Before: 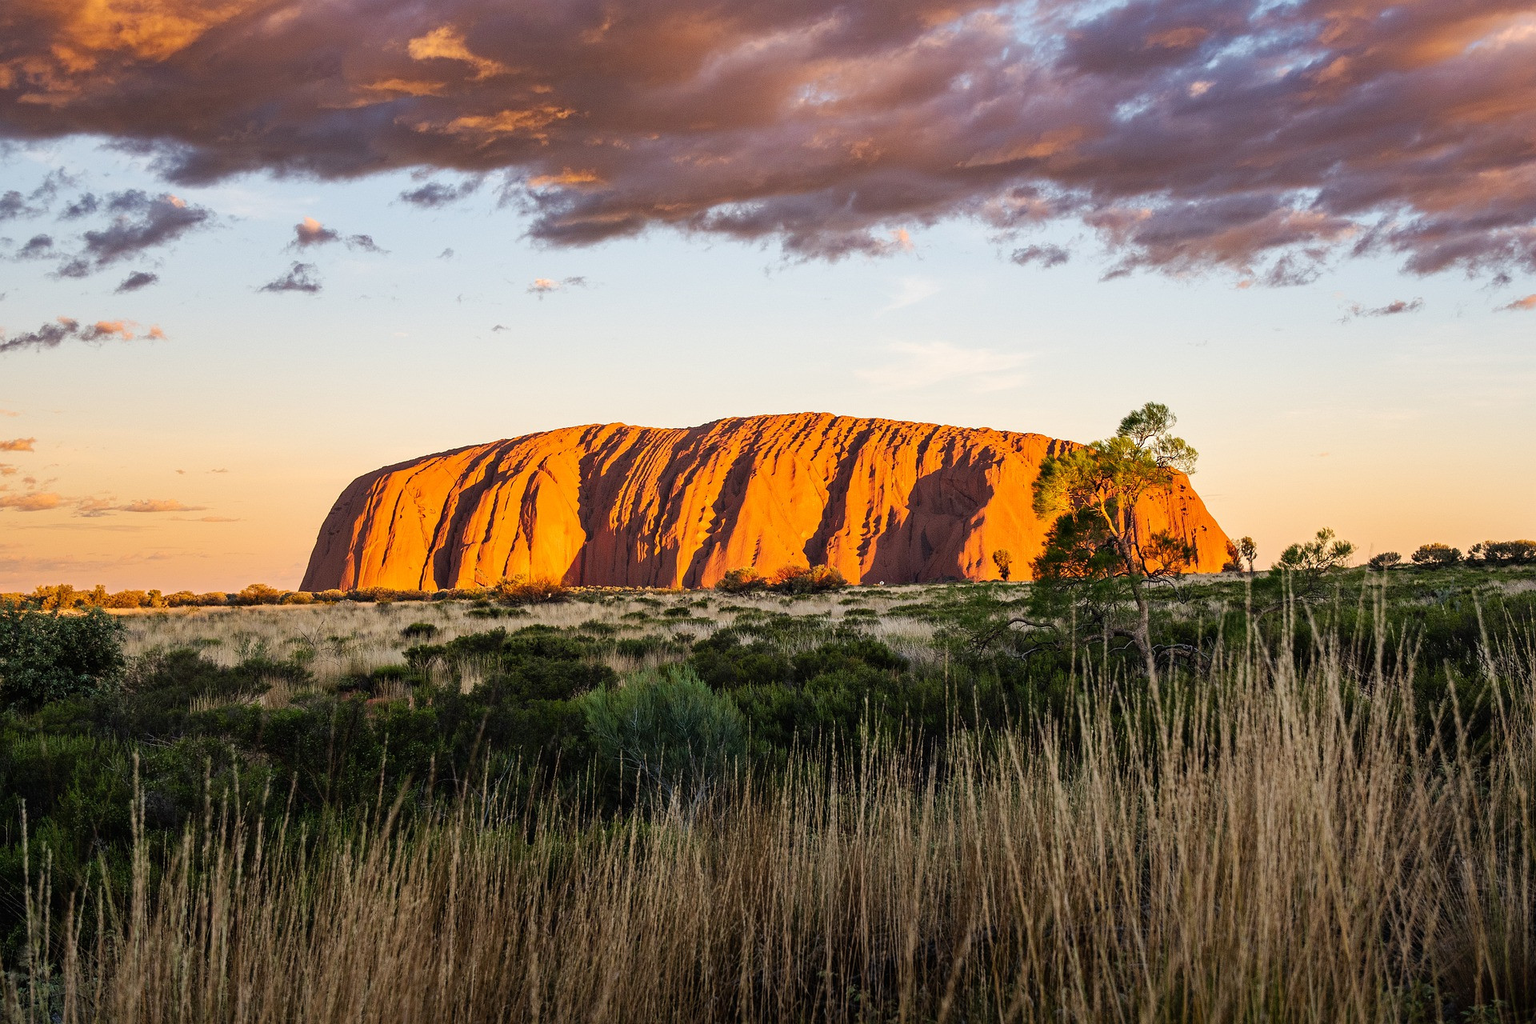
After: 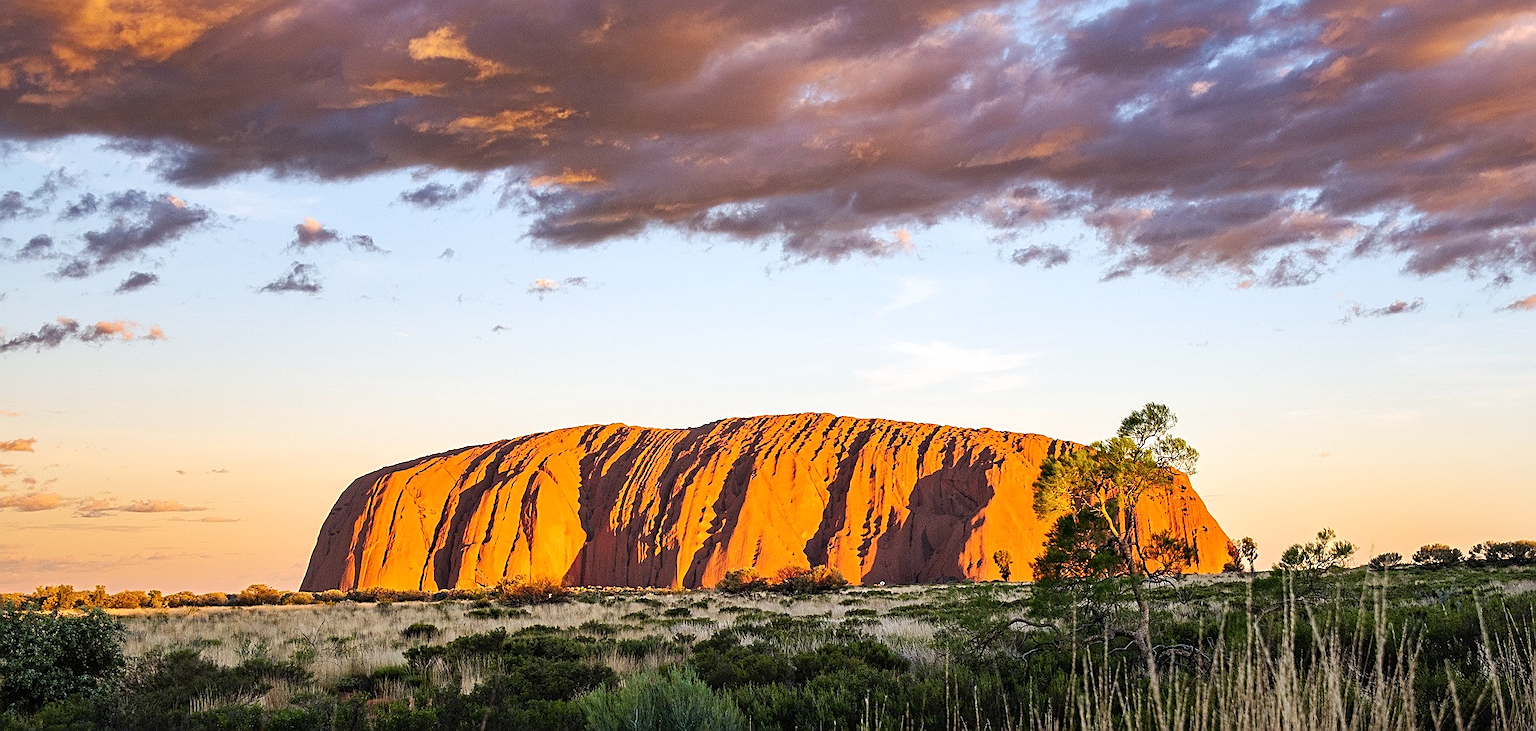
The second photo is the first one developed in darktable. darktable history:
exposure: exposure 0.191 EV, compensate highlight preservation false
crop: bottom 28.576%
white balance: red 0.974, blue 1.044
sharpen: on, module defaults
